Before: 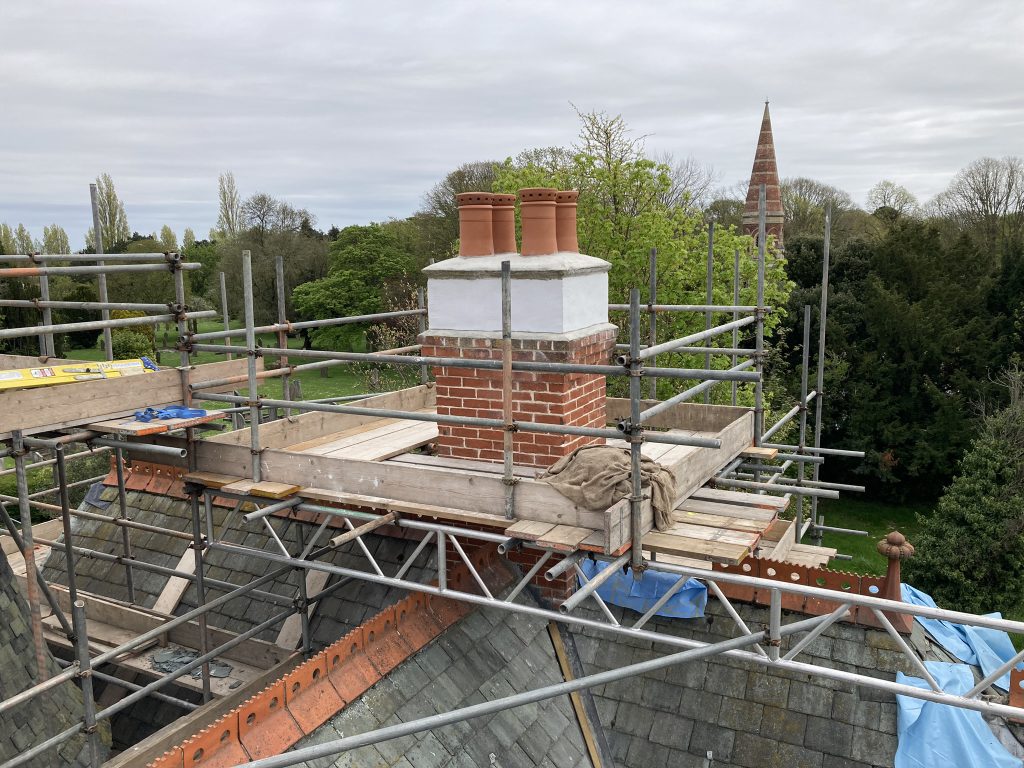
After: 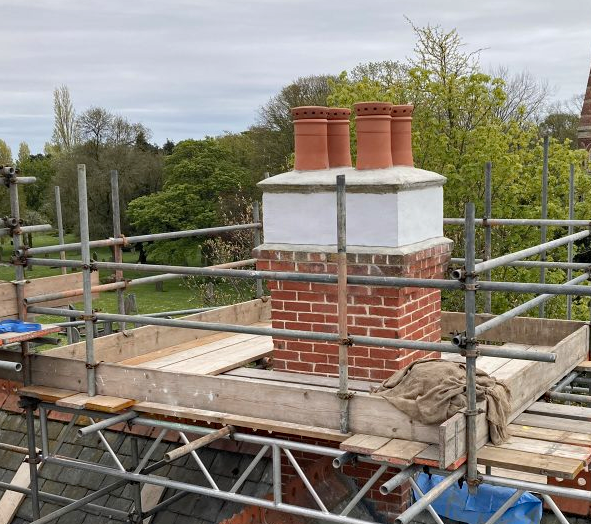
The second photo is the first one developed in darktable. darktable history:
crop: left 16.202%, top 11.208%, right 26.045%, bottom 20.557%
color zones: curves: ch1 [(0.309, 0.524) (0.41, 0.329) (0.508, 0.509)]; ch2 [(0.25, 0.457) (0.75, 0.5)]
haze removal: compatibility mode true, adaptive false
